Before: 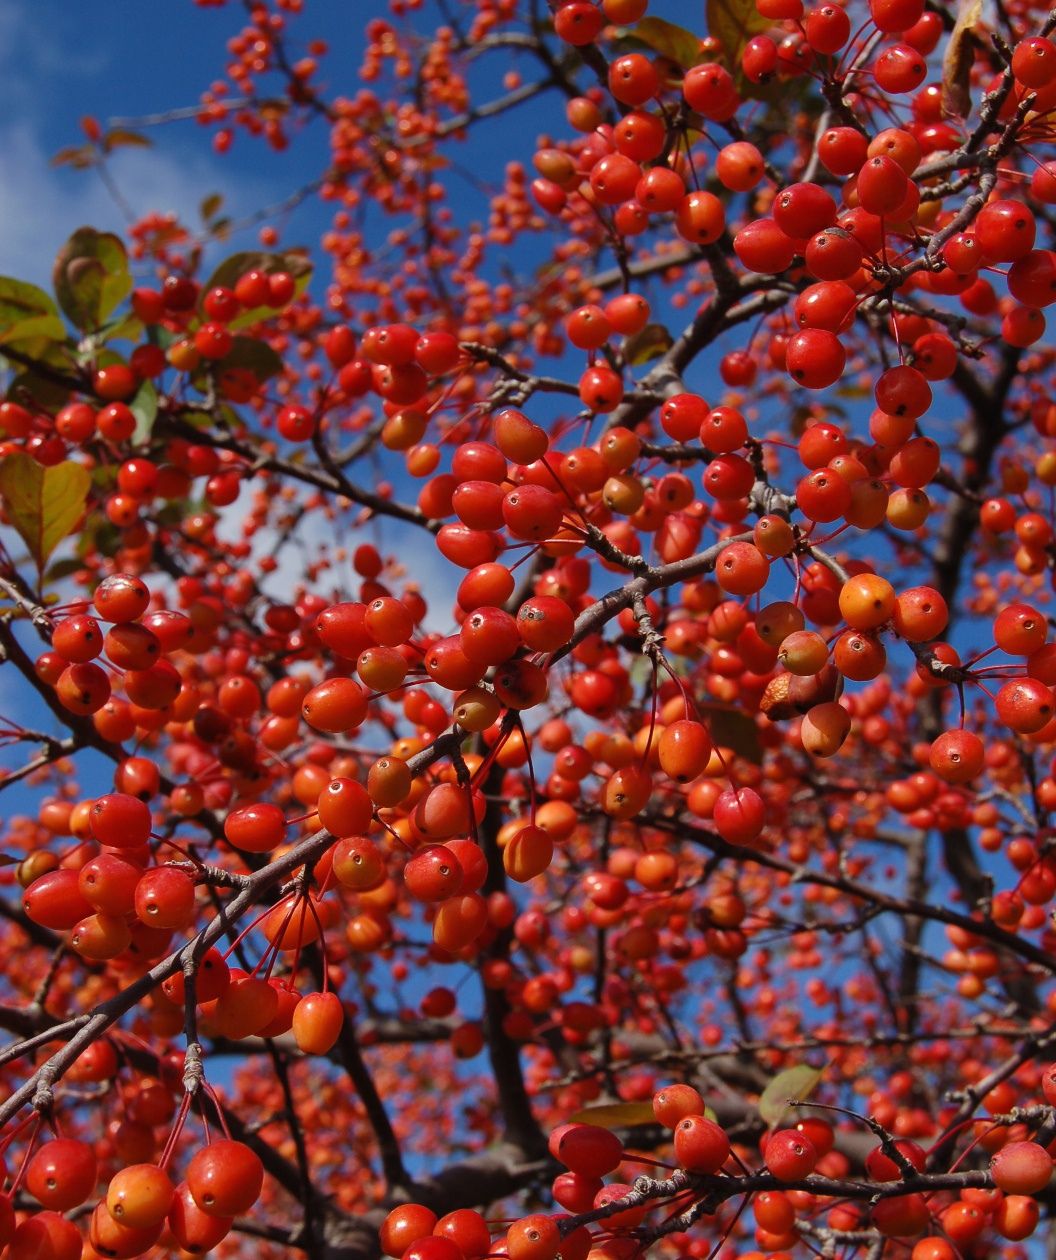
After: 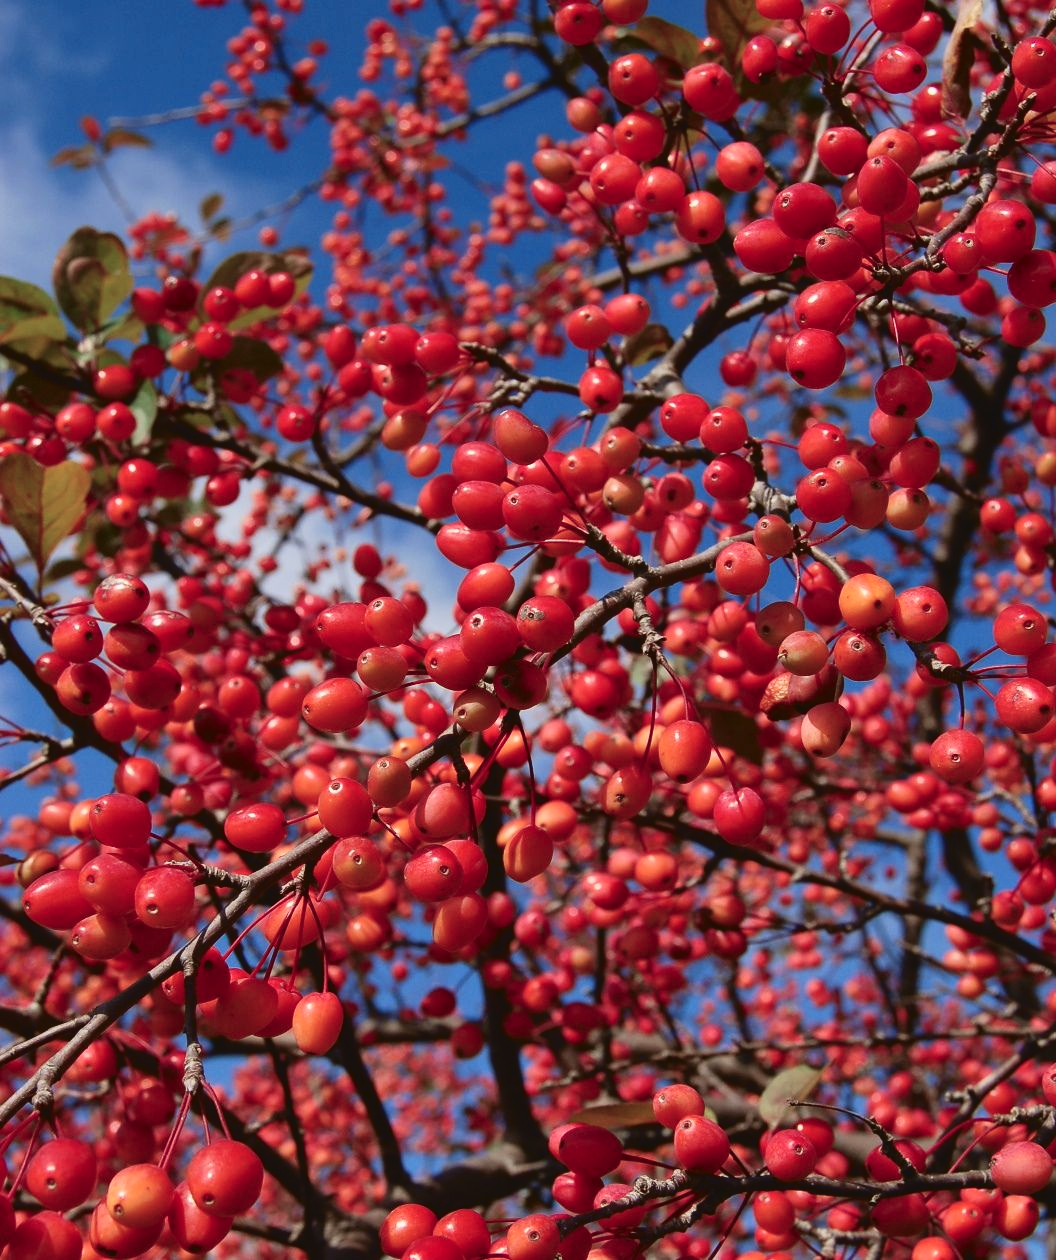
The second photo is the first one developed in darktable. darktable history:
tone curve: curves: ch0 [(0, 0.039) (0.104, 0.094) (0.285, 0.301) (0.689, 0.764) (0.89, 0.926) (0.994, 0.971)]; ch1 [(0, 0) (0.337, 0.249) (0.437, 0.411) (0.485, 0.487) (0.515, 0.514) (0.566, 0.563) (0.641, 0.655) (1, 1)]; ch2 [(0, 0) (0.314, 0.301) (0.421, 0.411) (0.502, 0.505) (0.528, 0.54) (0.557, 0.555) (0.612, 0.583) (0.722, 0.67) (1, 1)], color space Lab, independent channels, preserve colors none
